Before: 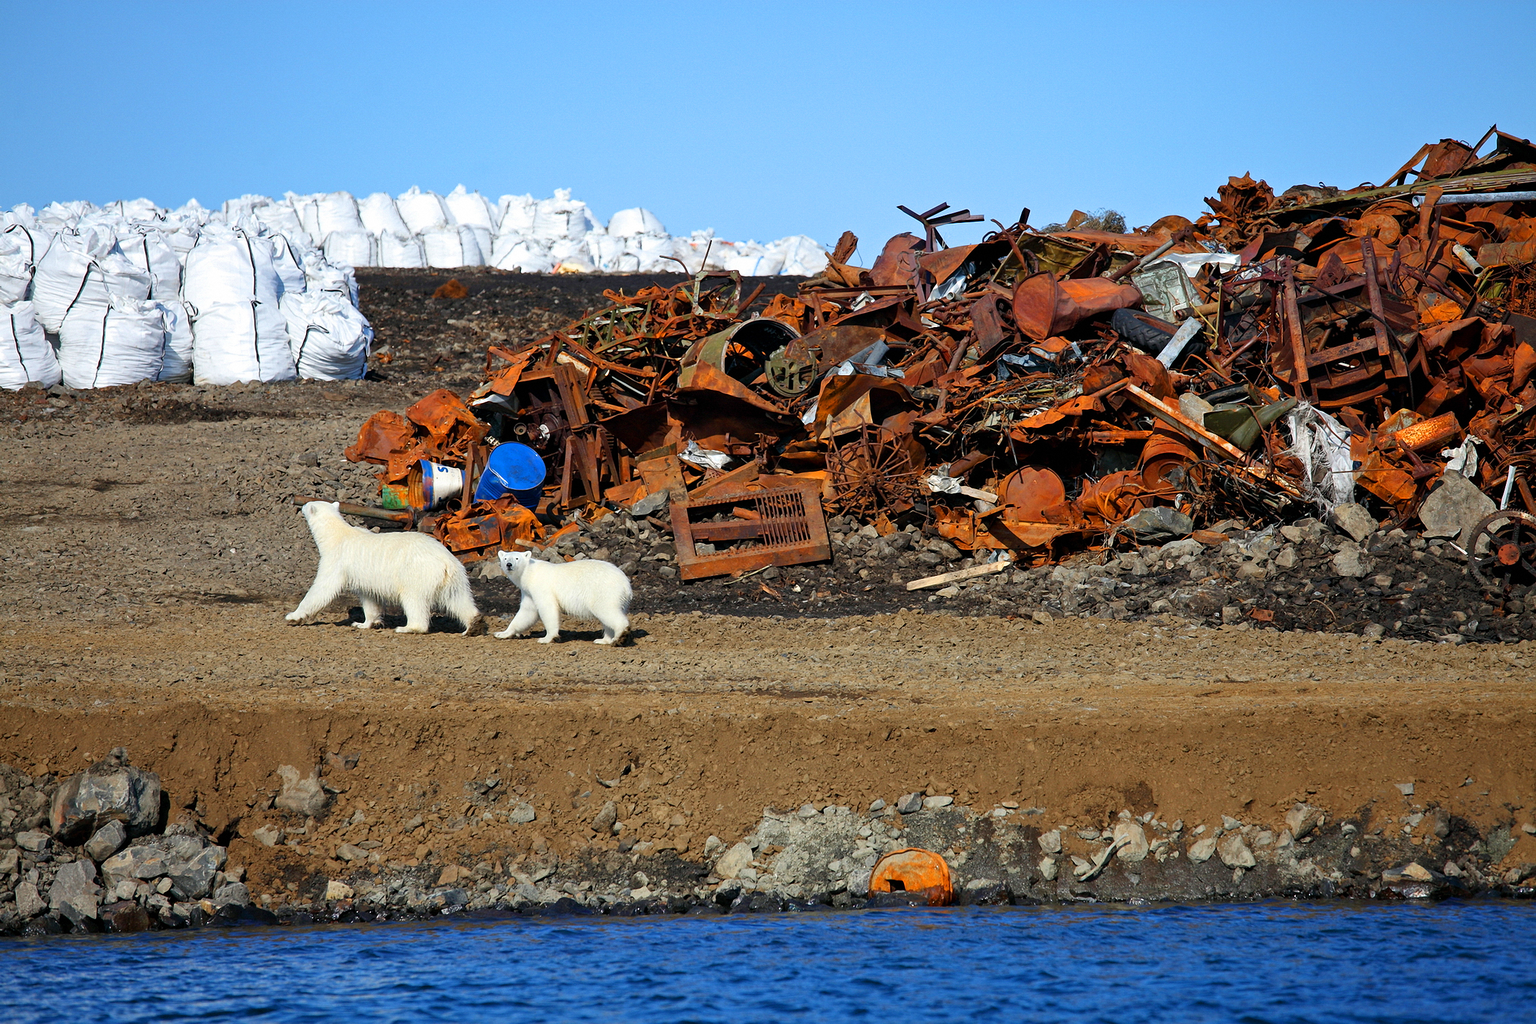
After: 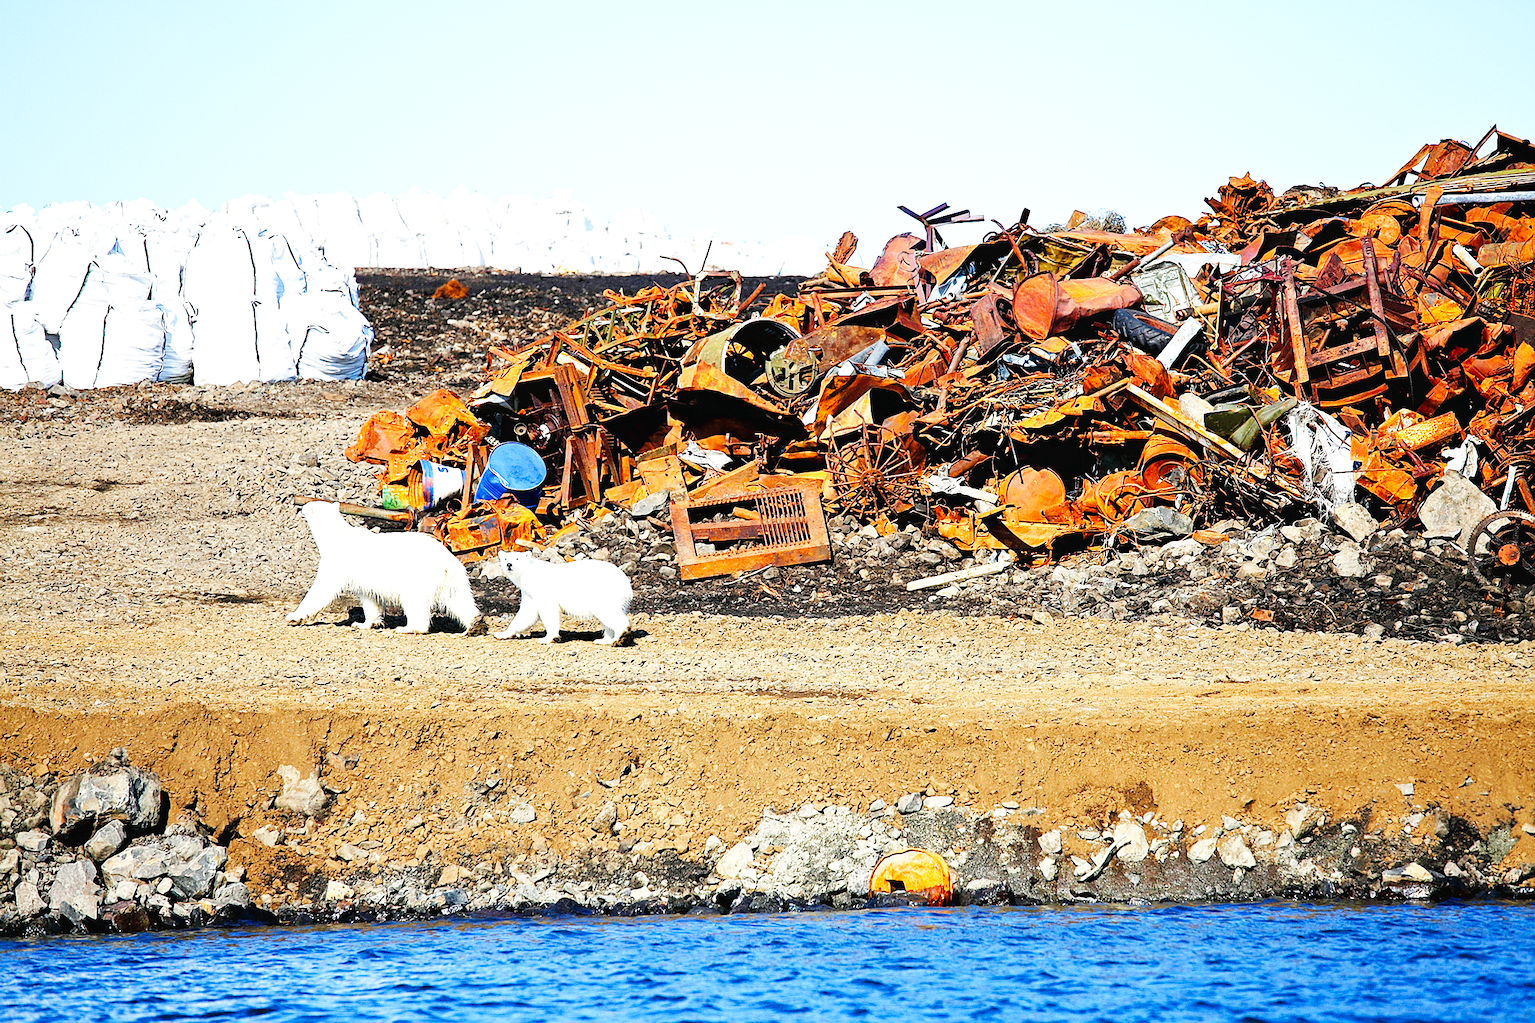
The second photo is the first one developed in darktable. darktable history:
exposure: exposure 0.203 EV, compensate exposure bias true, compensate highlight preservation false
base curve: curves: ch0 [(0, 0.003) (0.001, 0.002) (0.006, 0.004) (0.02, 0.022) (0.048, 0.086) (0.094, 0.234) (0.162, 0.431) (0.258, 0.629) (0.385, 0.8) (0.548, 0.918) (0.751, 0.988) (1, 1)], preserve colors none
tone equalizer: -8 EV -0.453 EV, -7 EV -0.425 EV, -6 EV -0.294 EV, -5 EV -0.245 EV, -3 EV 0.199 EV, -2 EV 0.342 EV, -1 EV 0.382 EV, +0 EV 0.438 EV
sharpen: on, module defaults
